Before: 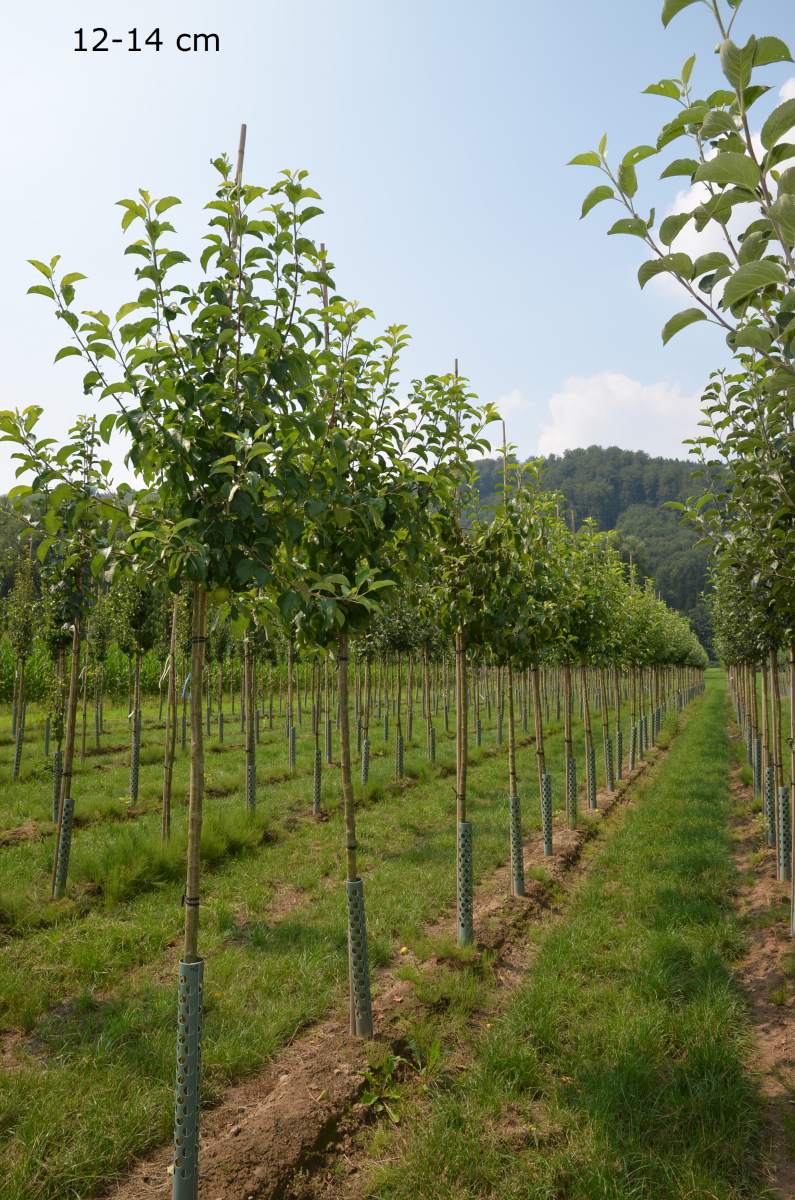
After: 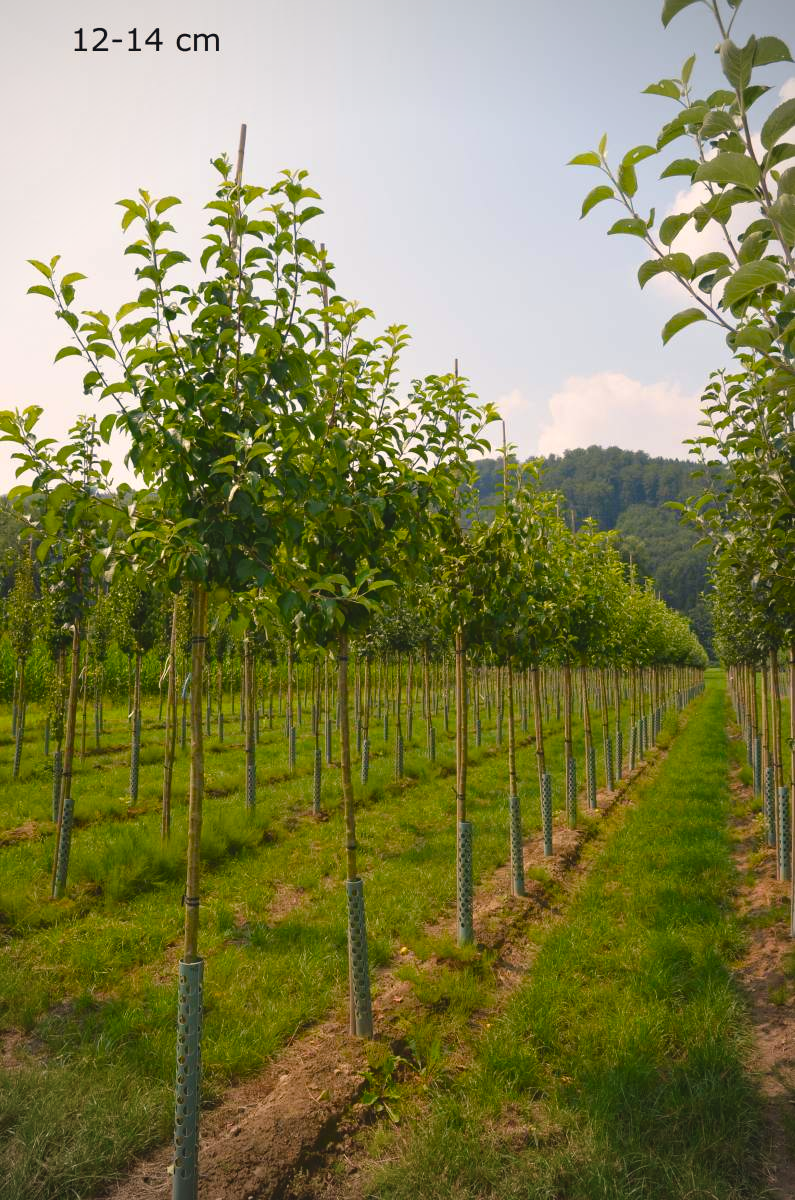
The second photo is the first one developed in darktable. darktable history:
vignetting: fall-off radius 45%, brightness -0.33
color balance rgb: shadows lift › chroma 2%, shadows lift › hue 247.2°, power › chroma 0.3%, power › hue 25.2°, highlights gain › chroma 3%, highlights gain › hue 60°, global offset › luminance 0.75%, perceptual saturation grading › global saturation 20%, perceptual saturation grading › highlights -20%, perceptual saturation grading › shadows 30%, global vibrance 20%
